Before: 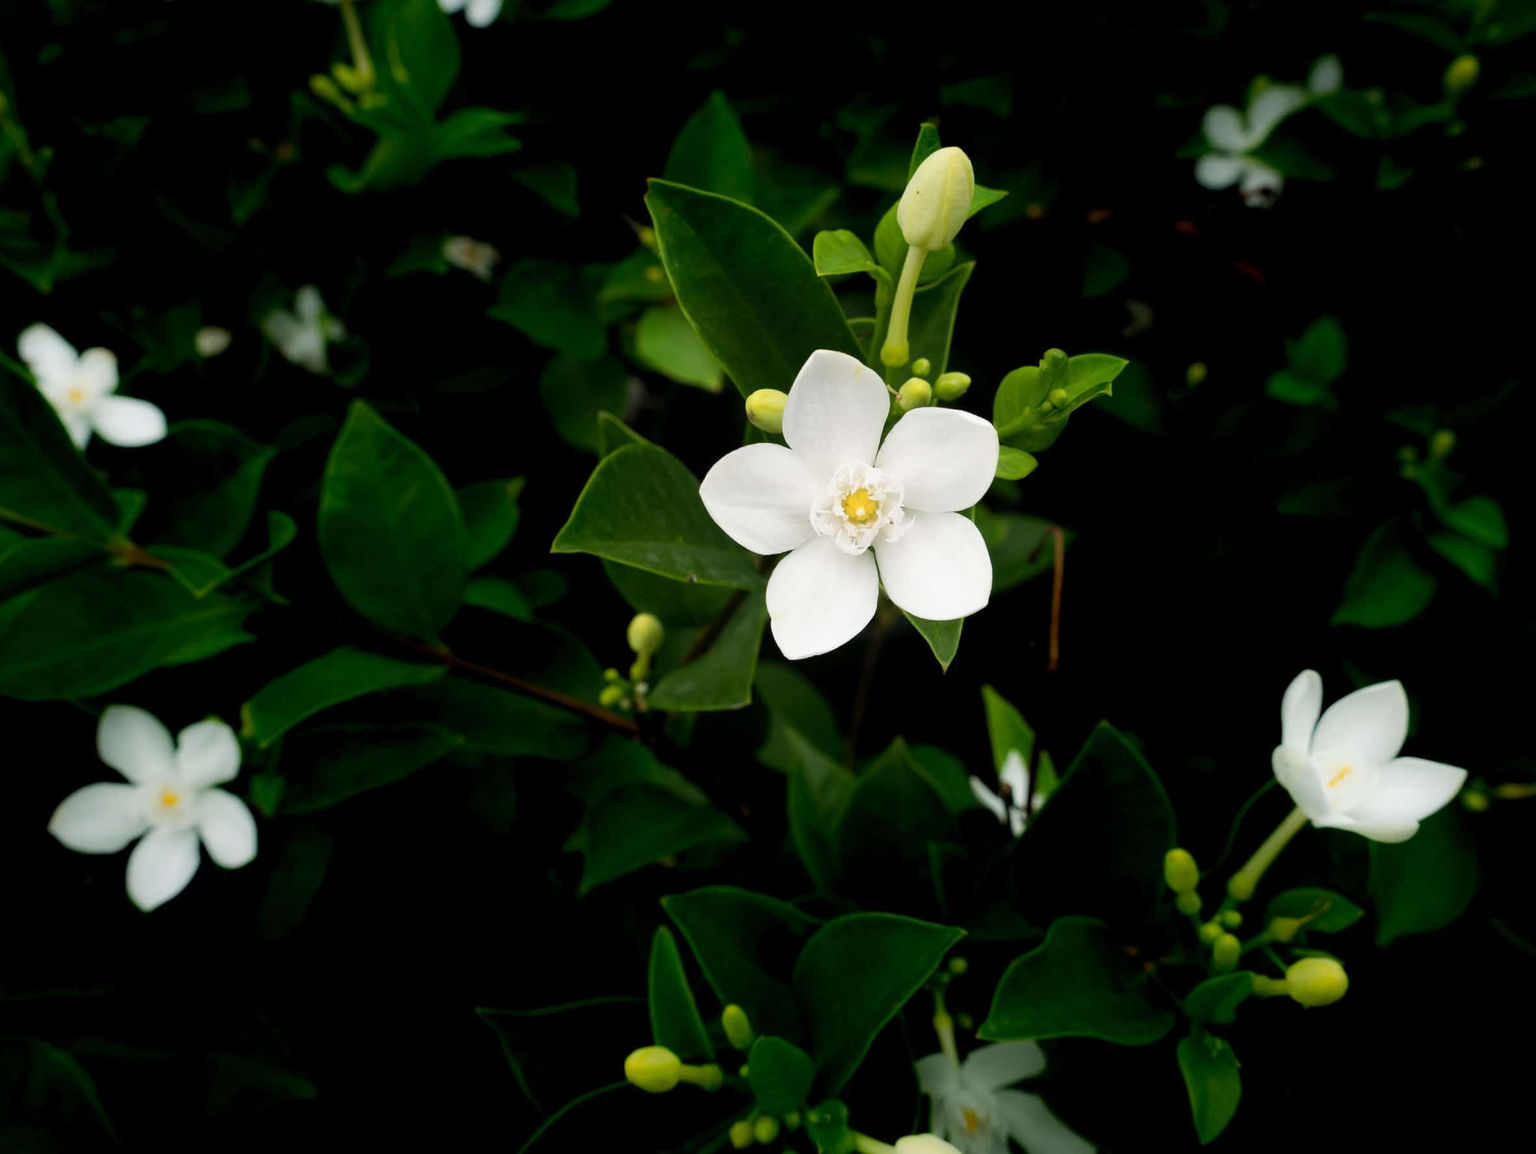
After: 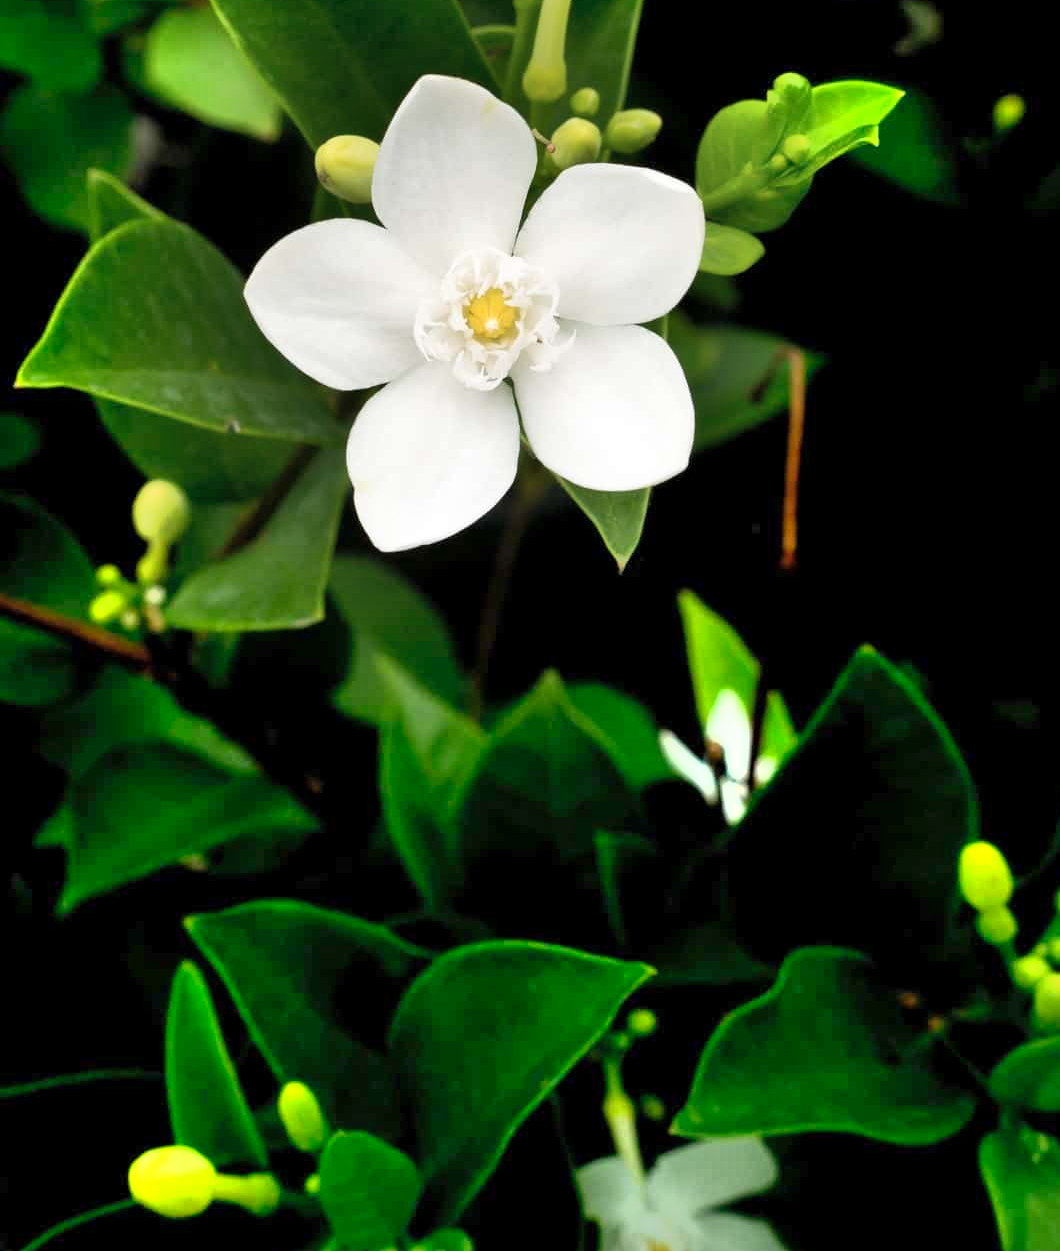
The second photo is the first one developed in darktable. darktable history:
tone equalizer: -8 EV 0.233 EV, -7 EV 0.441 EV, -6 EV 0.44 EV, -5 EV 0.242 EV, -3 EV -0.271 EV, -2 EV -0.391 EV, -1 EV -0.411 EV, +0 EV -0.238 EV
shadows and highlights: radius 110.97, shadows 51.05, white point adjustment 9, highlights -5.8, soften with gaussian
crop: left 35.24%, top 26.096%, right 19.886%, bottom 3.384%
